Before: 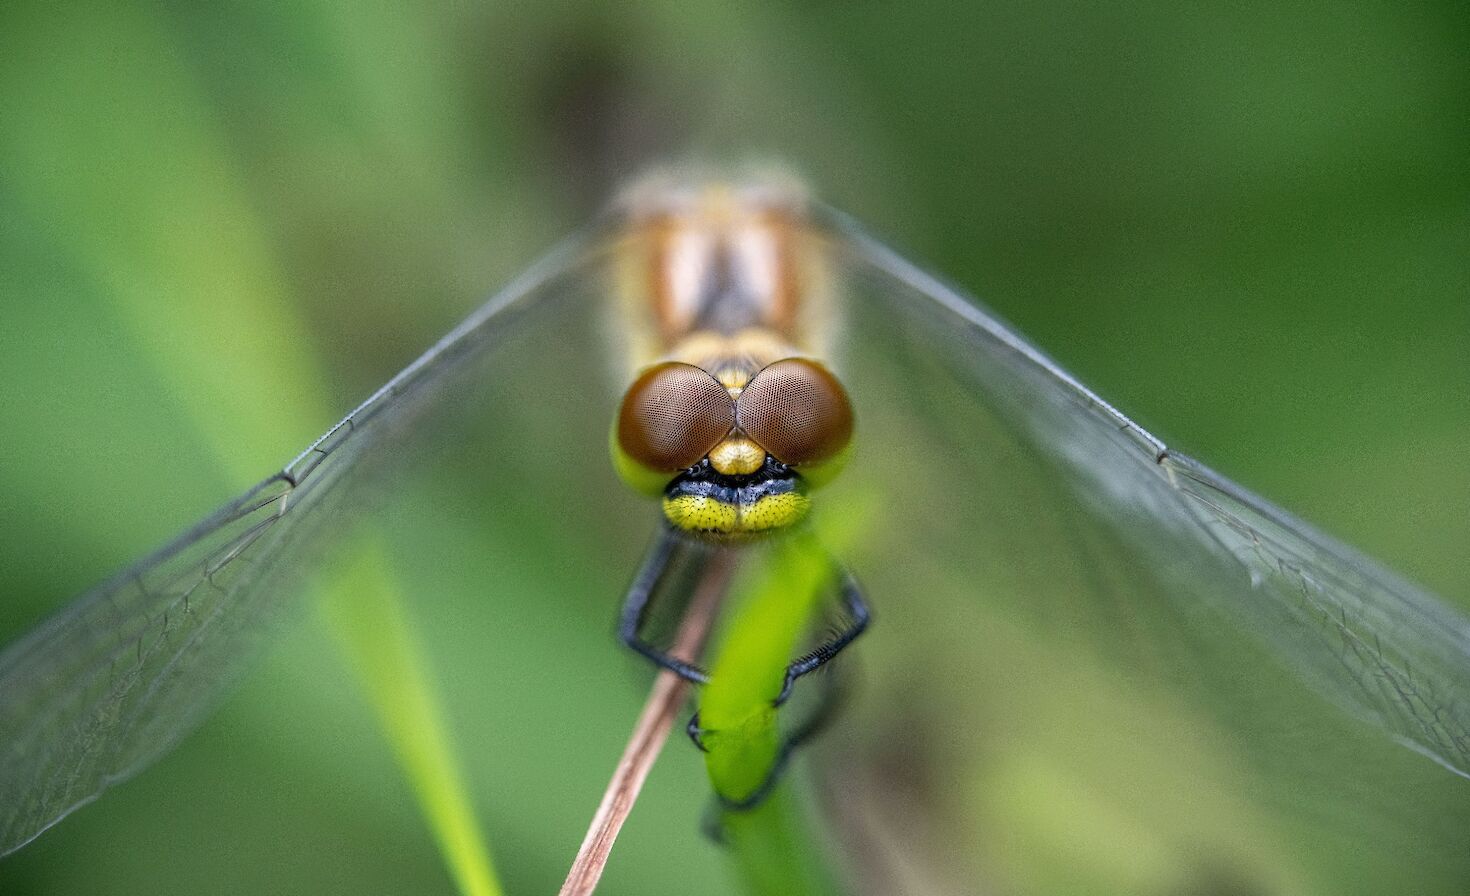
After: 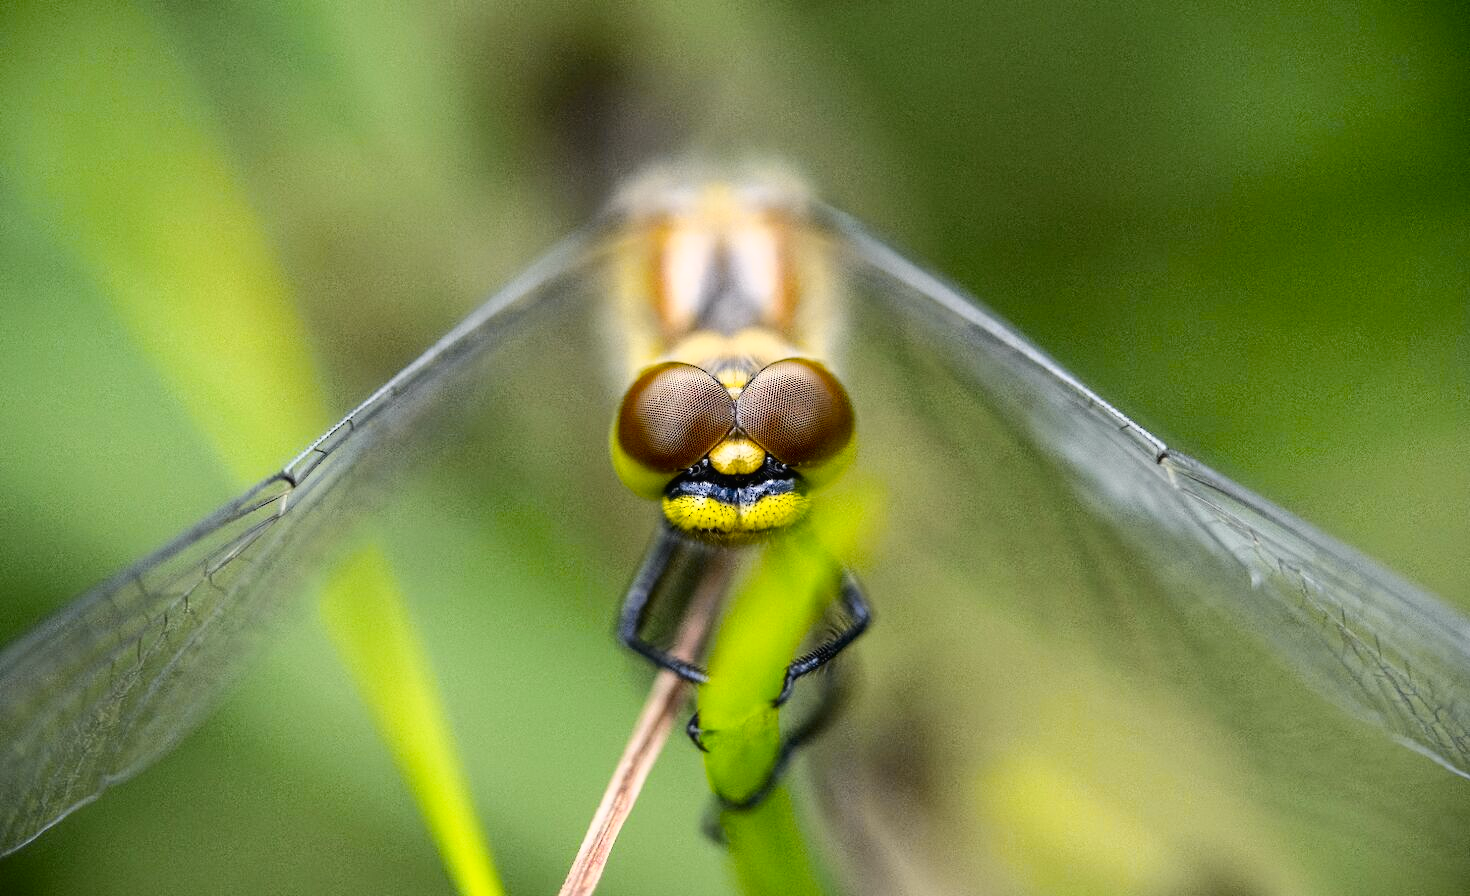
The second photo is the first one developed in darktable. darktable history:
white balance: emerald 1
tone curve: curves: ch0 [(0, 0) (0.136, 0.071) (0.346, 0.366) (0.489, 0.573) (0.66, 0.748) (0.858, 0.926) (1, 0.977)]; ch1 [(0, 0) (0.353, 0.344) (0.45, 0.46) (0.498, 0.498) (0.521, 0.512) (0.563, 0.559) (0.592, 0.605) (0.641, 0.673) (1, 1)]; ch2 [(0, 0) (0.333, 0.346) (0.375, 0.375) (0.424, 0.43) (0.476, 0.492) (0.502, 0.502) (0.524, 0.531) (0.579, 0.61) (0.612, 0.644) (0.641, 0.722) (1, 1)], color space Lab, independent channels, preserve colors none
tone equalizer: on, module defaults
color balance rgb: shadows lift › chroma 1%, shadows lift › hue 28.8°, power › hue 60°, highlights gain › chroma 1%, highlights gain › hue 60°, global offset › luminance 0.25%, perceptual saturation grading › highlights -20%, perceptual saturation grading › shadows 20%, perceptual brilliance grading › highlights 5%, perceptual brilliance grading › shadows -10%, global vibrance 19.67%
